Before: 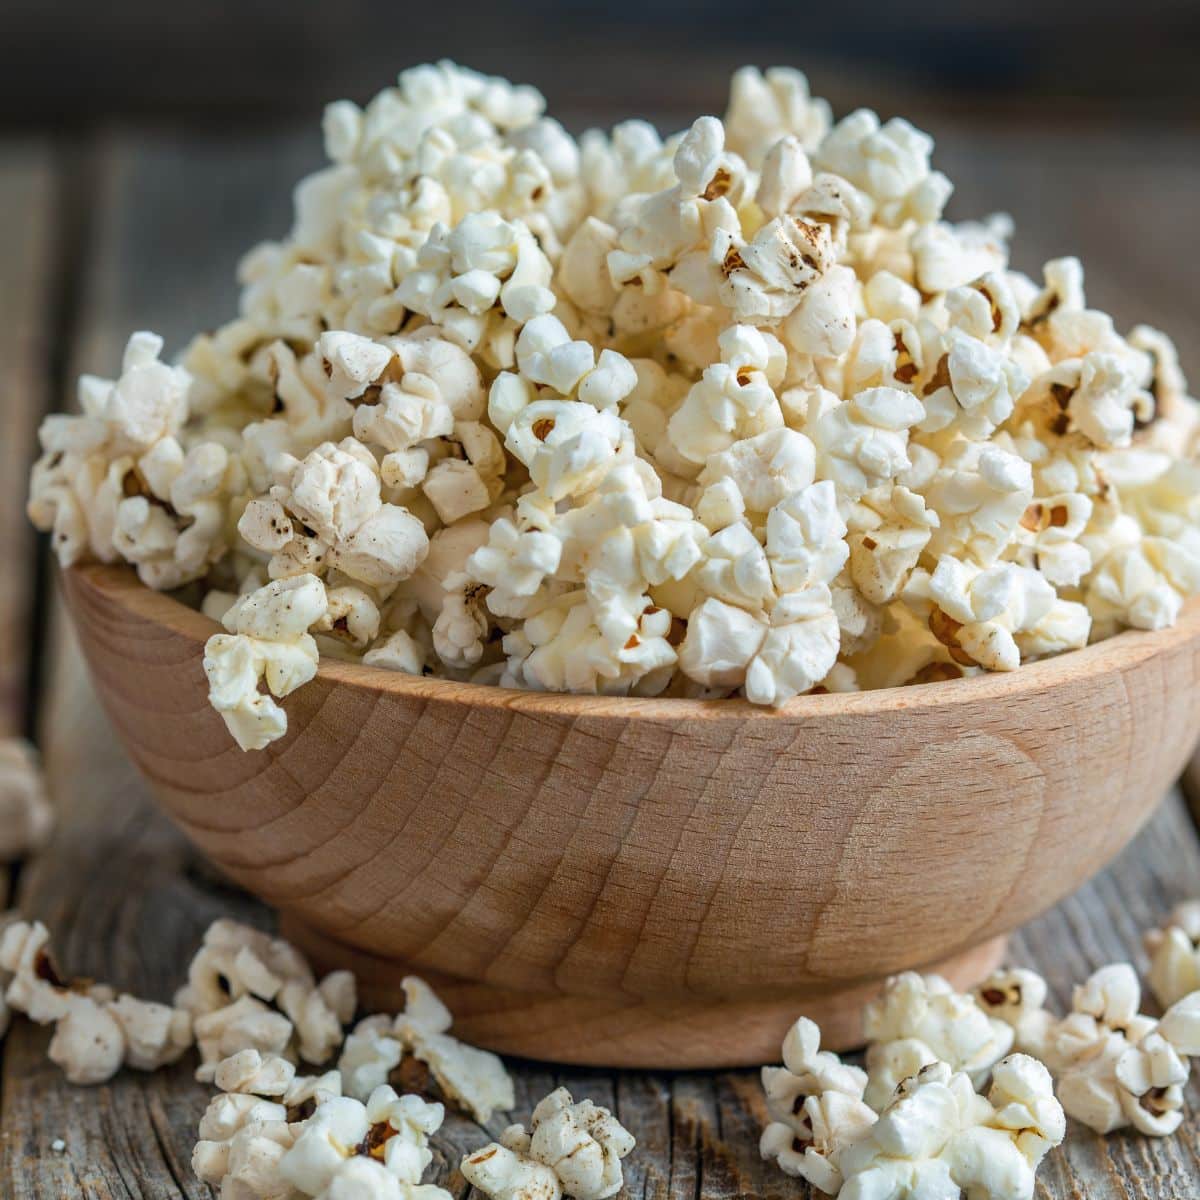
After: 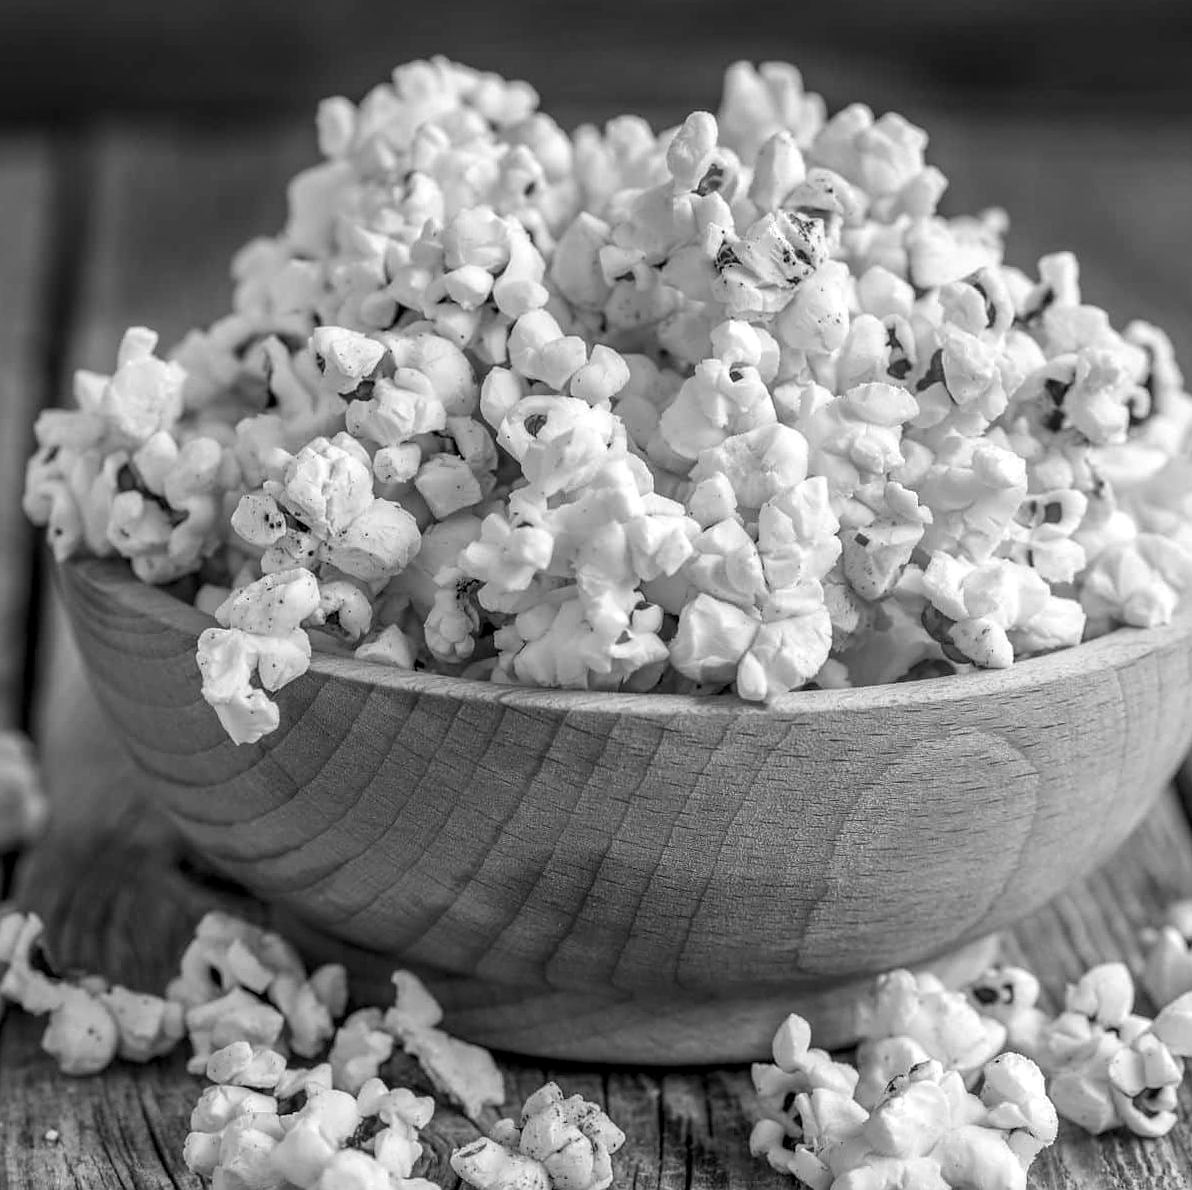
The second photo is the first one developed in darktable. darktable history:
monochrome: on, module defaults
sharpen: radius 0.969, amount 0.604
rotate and perspective: rotation 0.192°, lens shift (horizontal) -0.015, crop left 0.005, crop right 0.996, crop top 0.006, crop bottom 0.99
local contrast: on, module defaults
